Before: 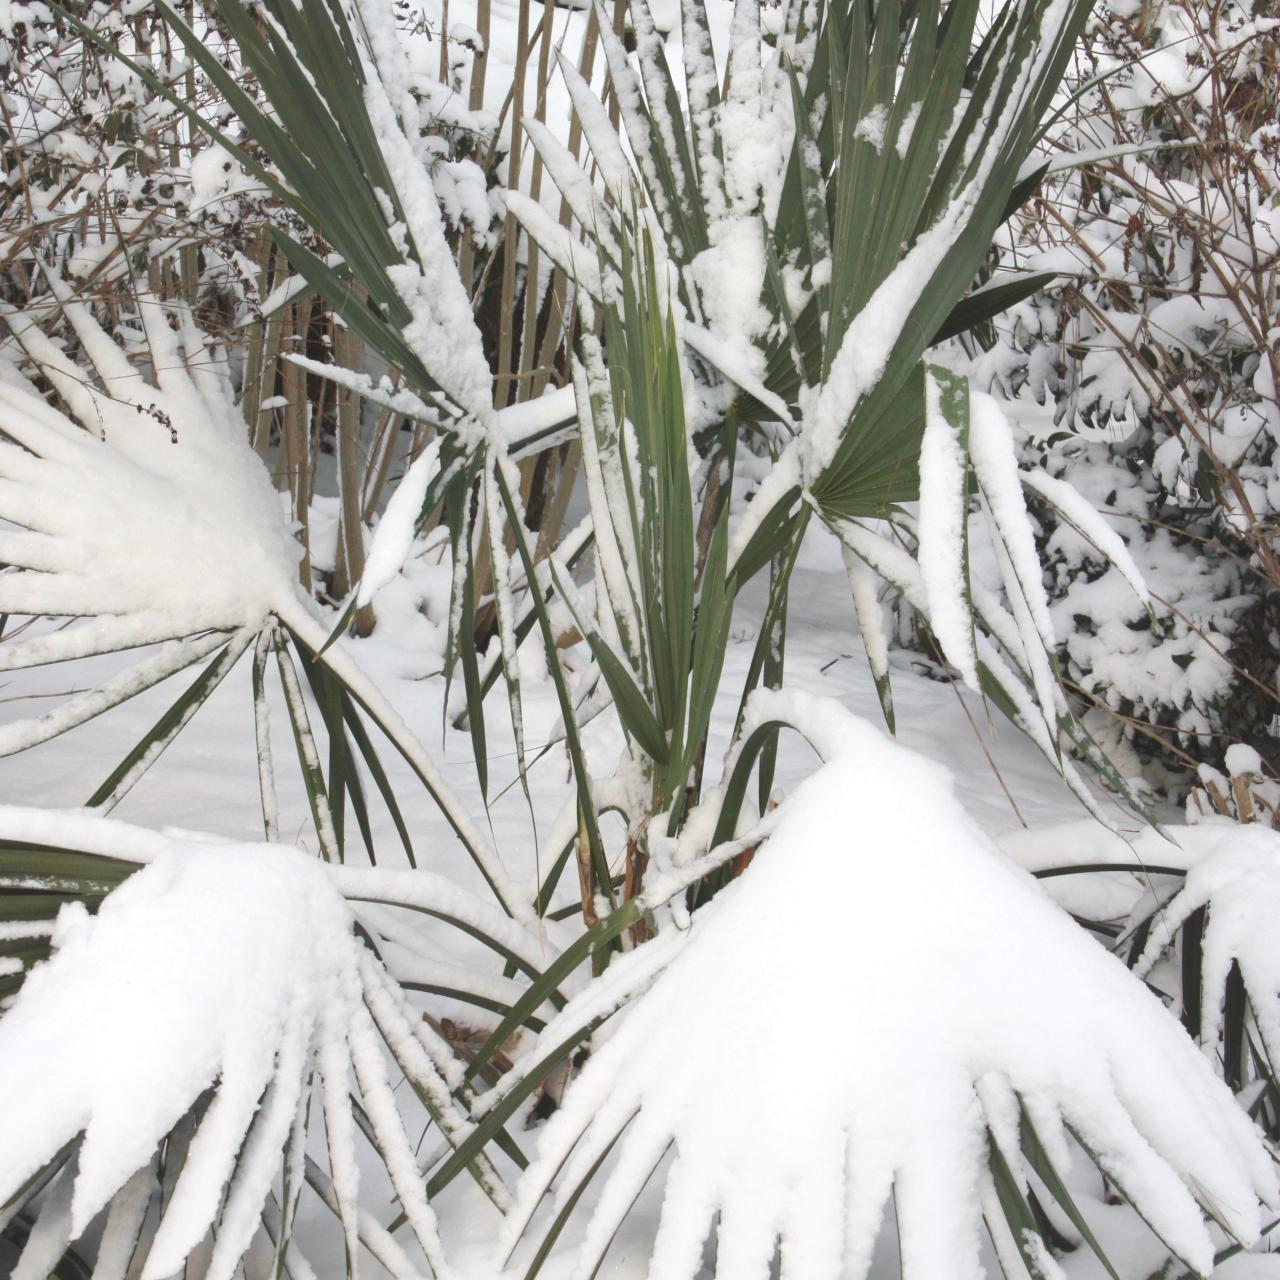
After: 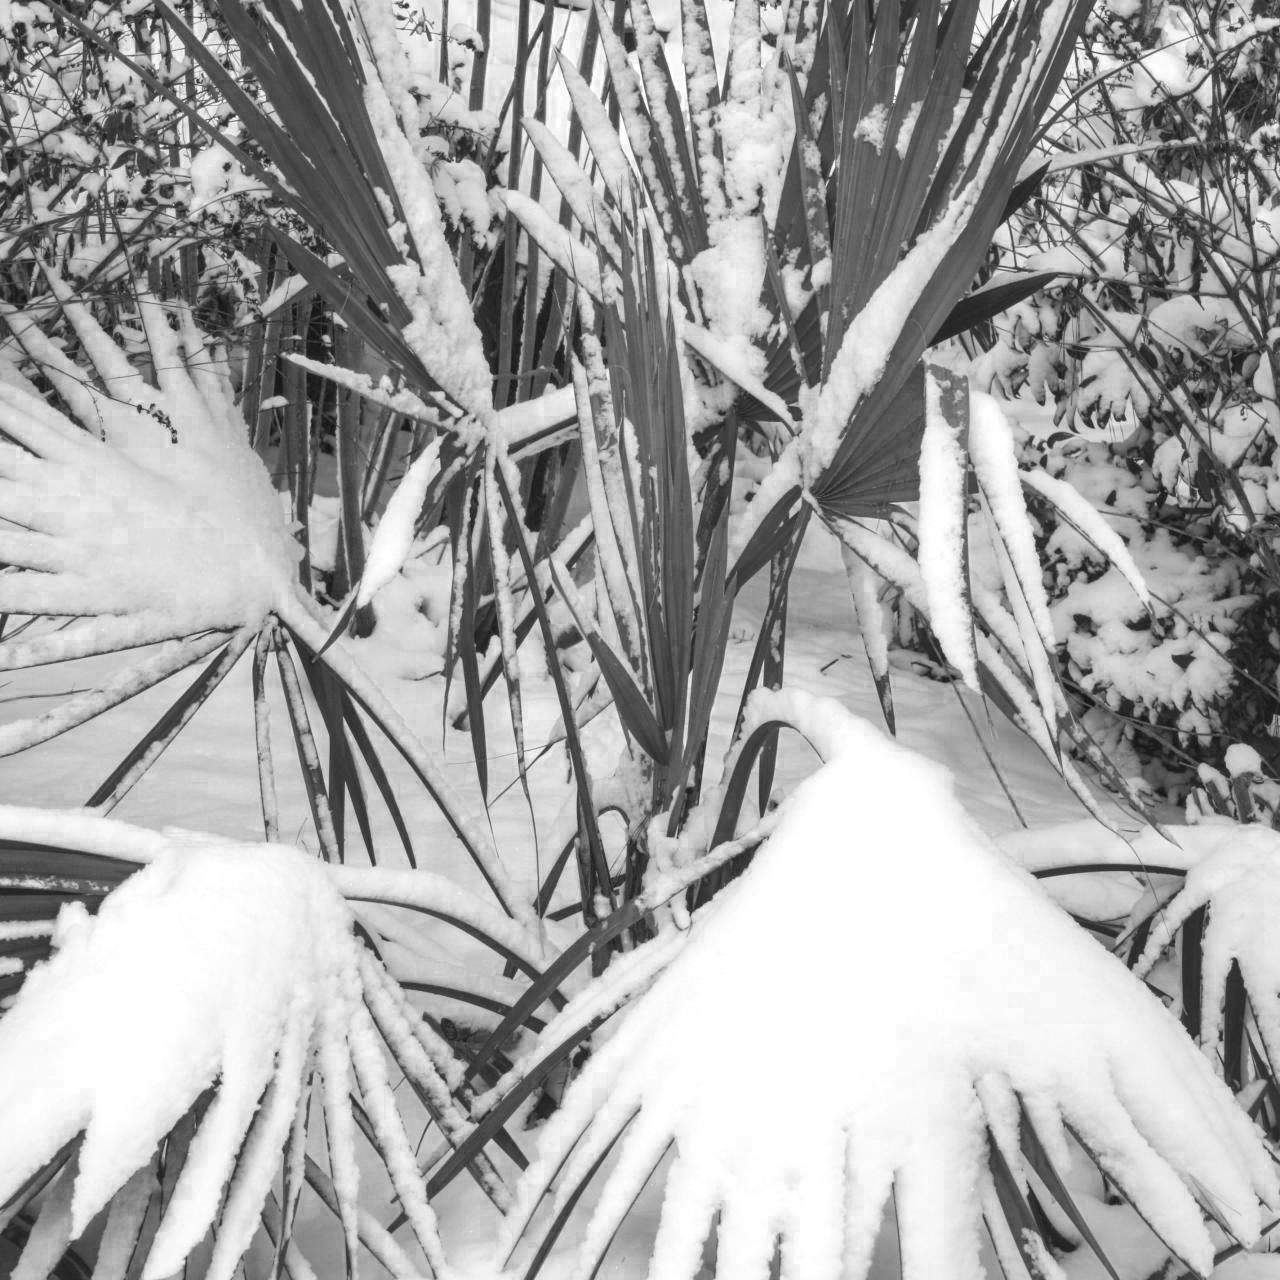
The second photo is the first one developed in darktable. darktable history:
local contrast: detail 130%
color balance rgb: linear chroma grading › global chroma 15%, perceptual saturation grading › global saturation 30%
color zones: curves: ch0 [(0.002, 0.429) (0.121, 0.212) (0.198, 0.113) (0.276, 0.344) (0.331, 0.541) (0.41, 0.56) (0.482, 0.289) (0.619, 0.227) (0.721, 0.18) (0.821, 0.435) (0.928, 0.555) (1, 0.587)]; ch1 [(0, 0) (0.143, 0) (0.286, 0) (0.429, 0) (0.571, 0) (0.714, 0) (0.857, 0)]
